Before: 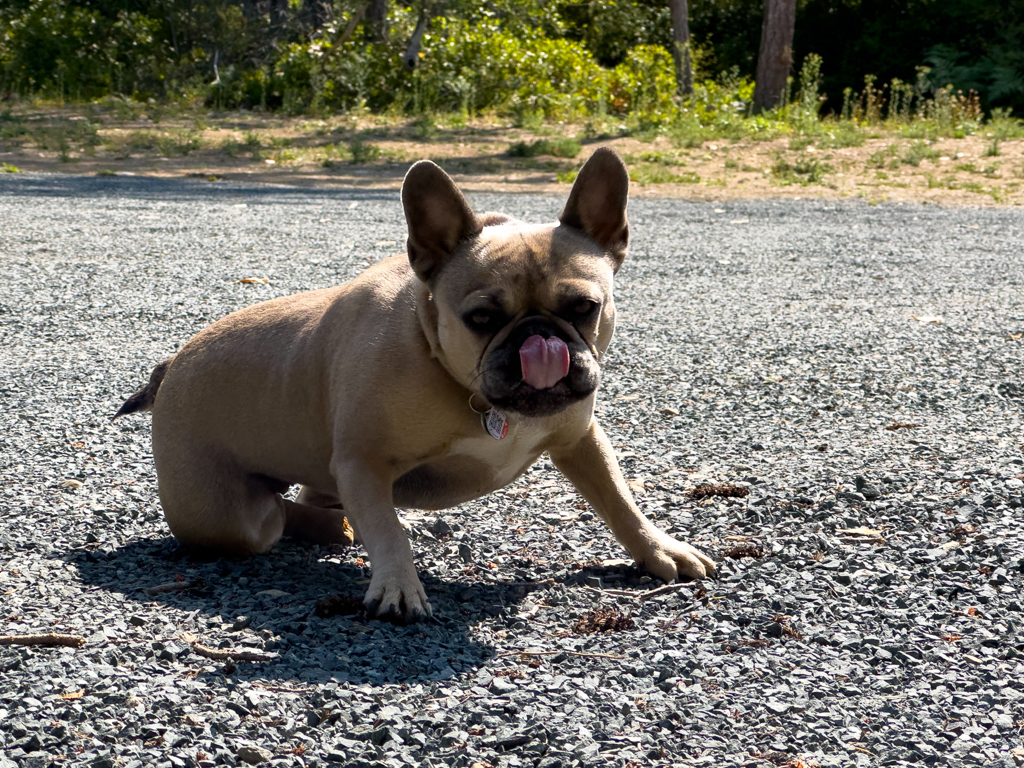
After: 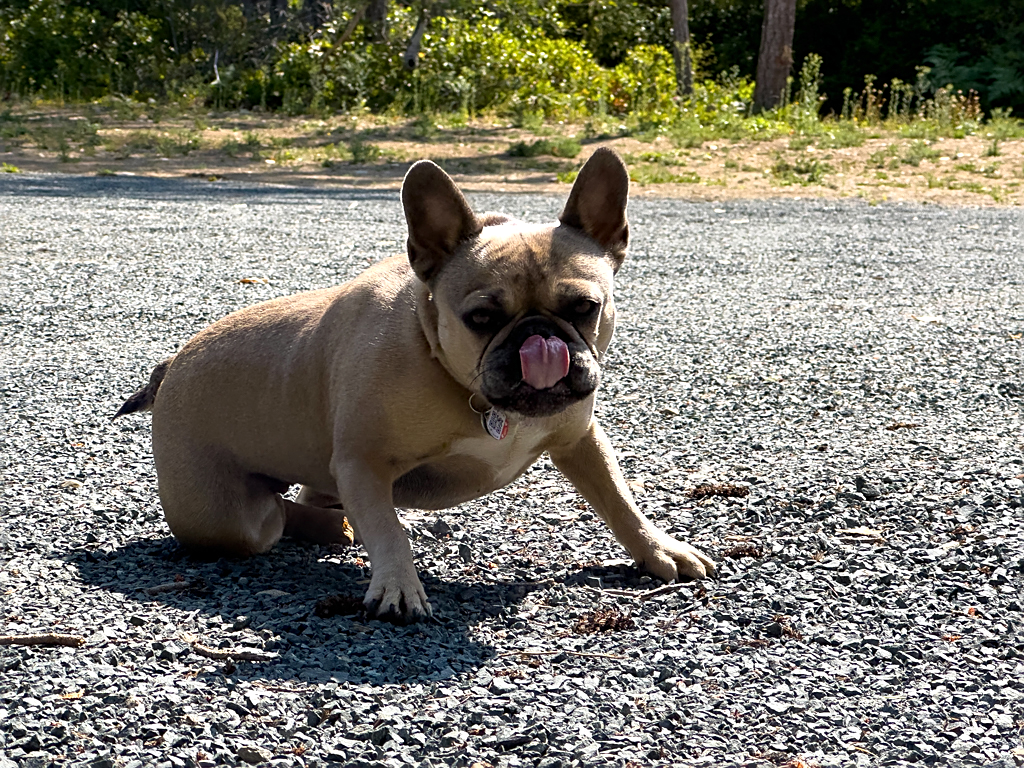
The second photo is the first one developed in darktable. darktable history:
sharpen: on, module defaults
exposure: exposure 0.15 EV, compensate highlight preservation false
